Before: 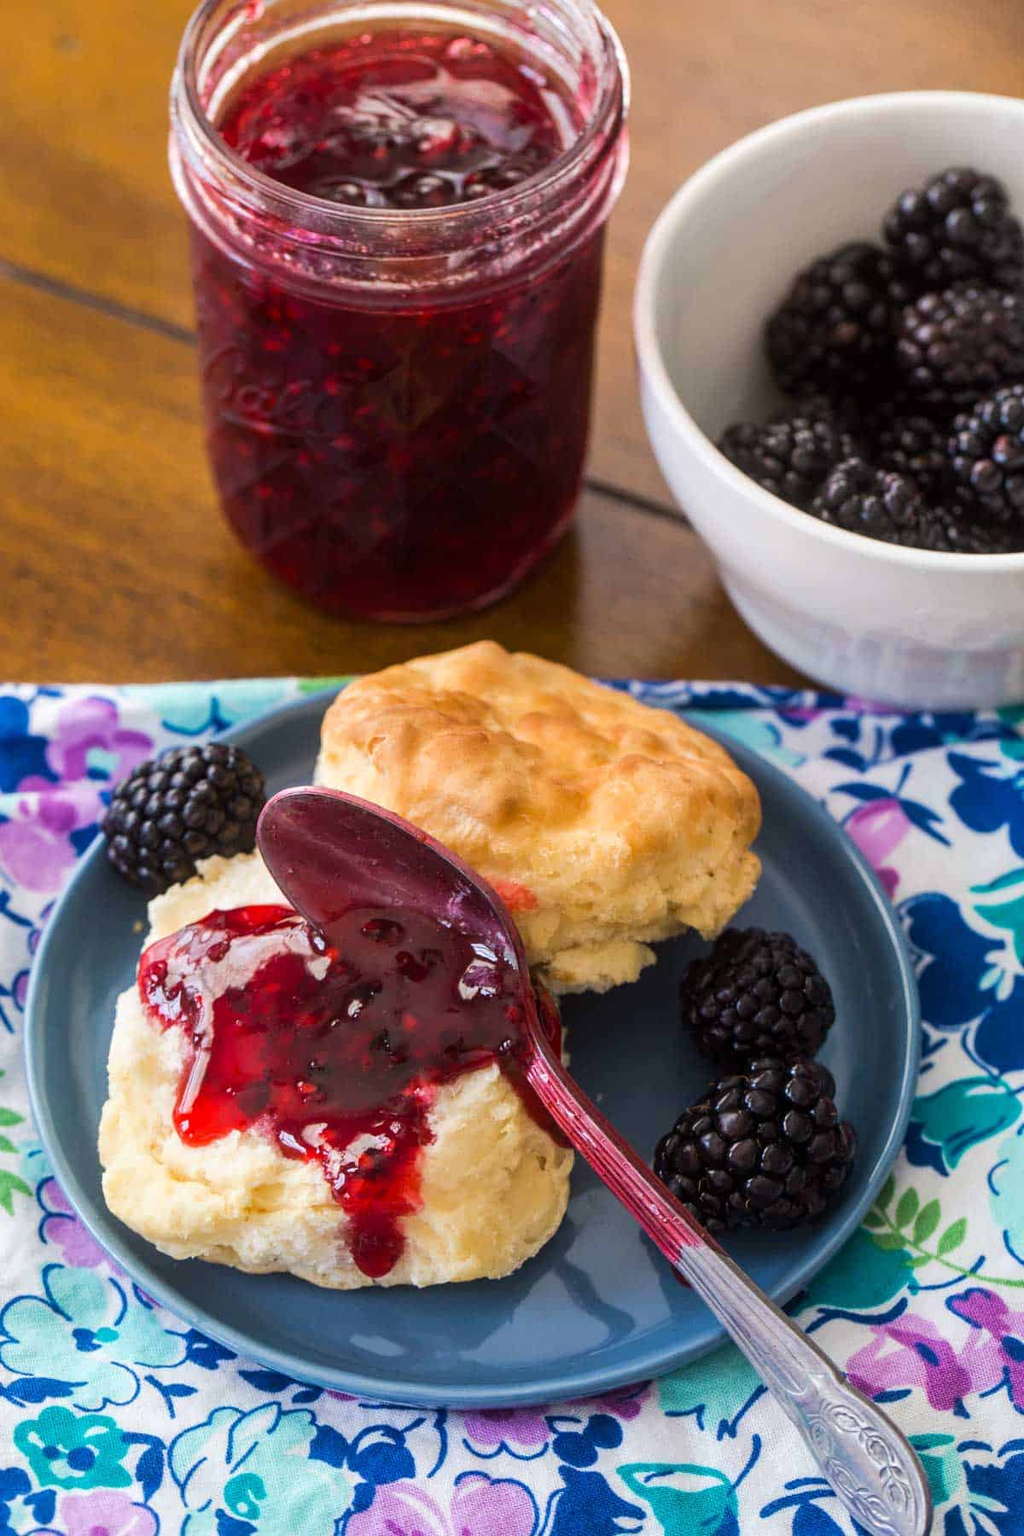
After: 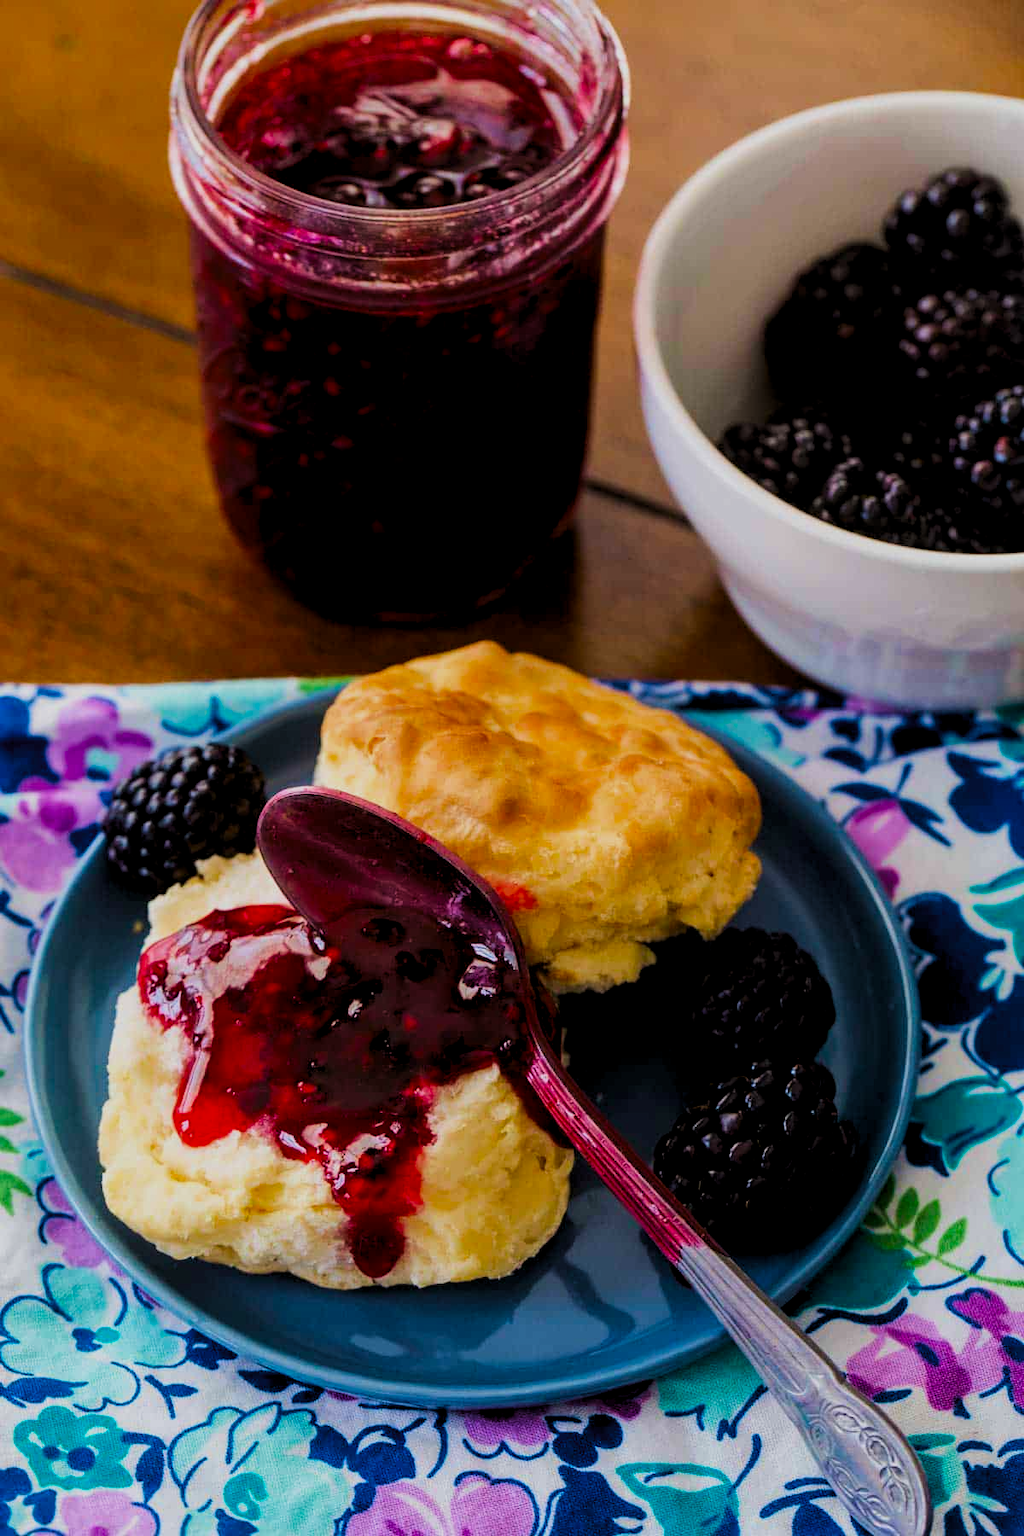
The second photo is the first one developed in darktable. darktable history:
filmic rgb: middle gray luminance 18.23%, black relative exposure -8.99 EV, white relative exposure 3.75 EV, threshold 3.01 EV, target black luminance 0%, hardness 4.92, latitude 67.73%, contrast 0.951, highlights saturation mix 19.24%, shadows ↔ highlights balance 21.21%, add noise in highlights 0.001, preserve chrominance no, color science v3 (2019), use custom middle-gray values true, contrast in highlights soft, enable highlight reconstruction true
color correction: highlights b* 0.065, saturation 1.81
velvia: on, module defaults
levels: levels [0.101, 0.578, 0.953]
